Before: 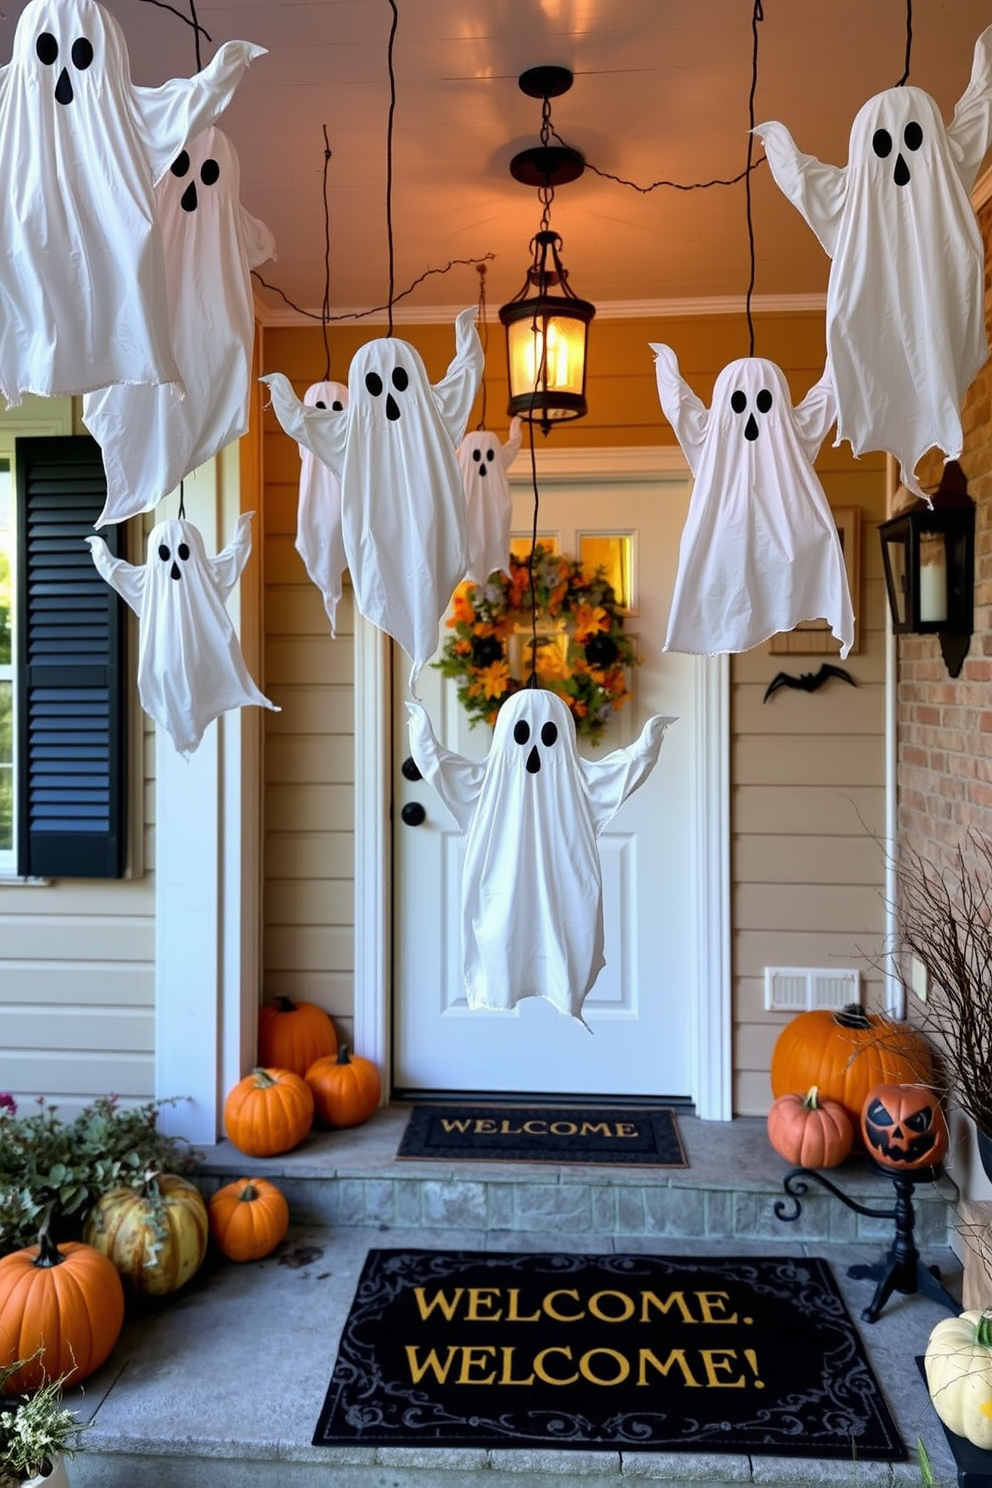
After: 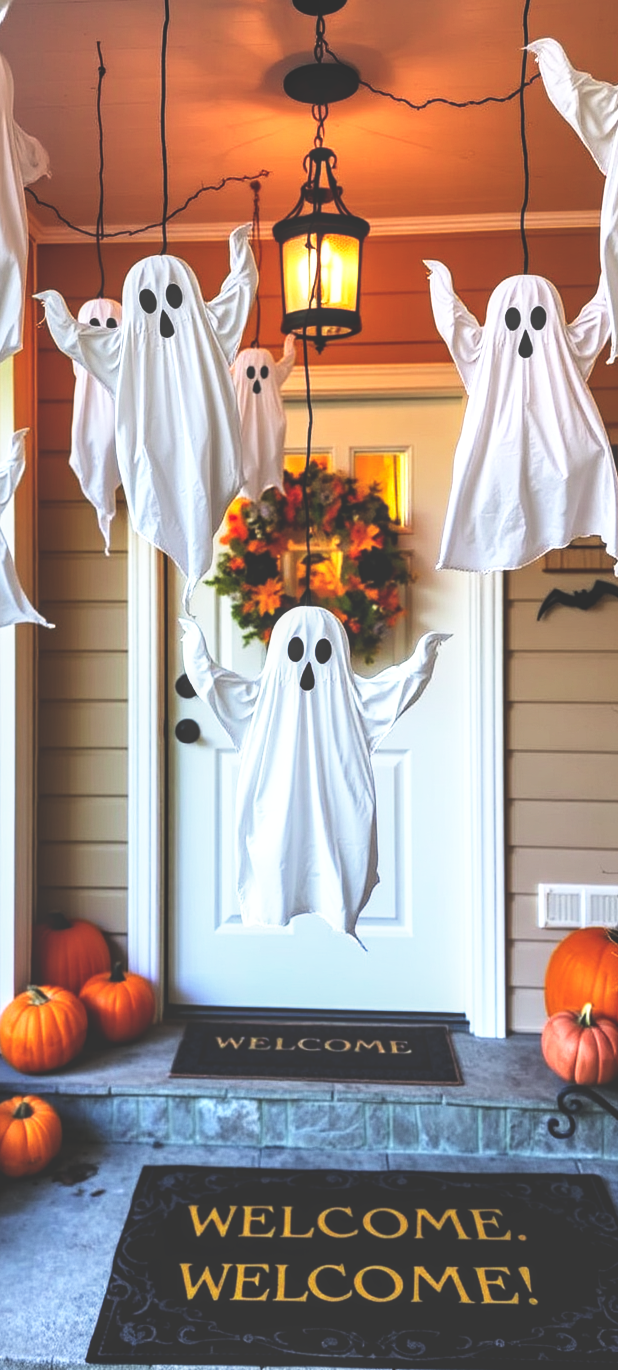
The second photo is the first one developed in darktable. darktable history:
base curve: curves: ch0 [(0, 0.036) (0.007, 0.037) (0.604, 0.887) (1, 1)], preserve colors none
crop and rotate: left 22.918%, top 5.629%, right 14.711%, bottom 2.247%
local contrast: on, module defaults
